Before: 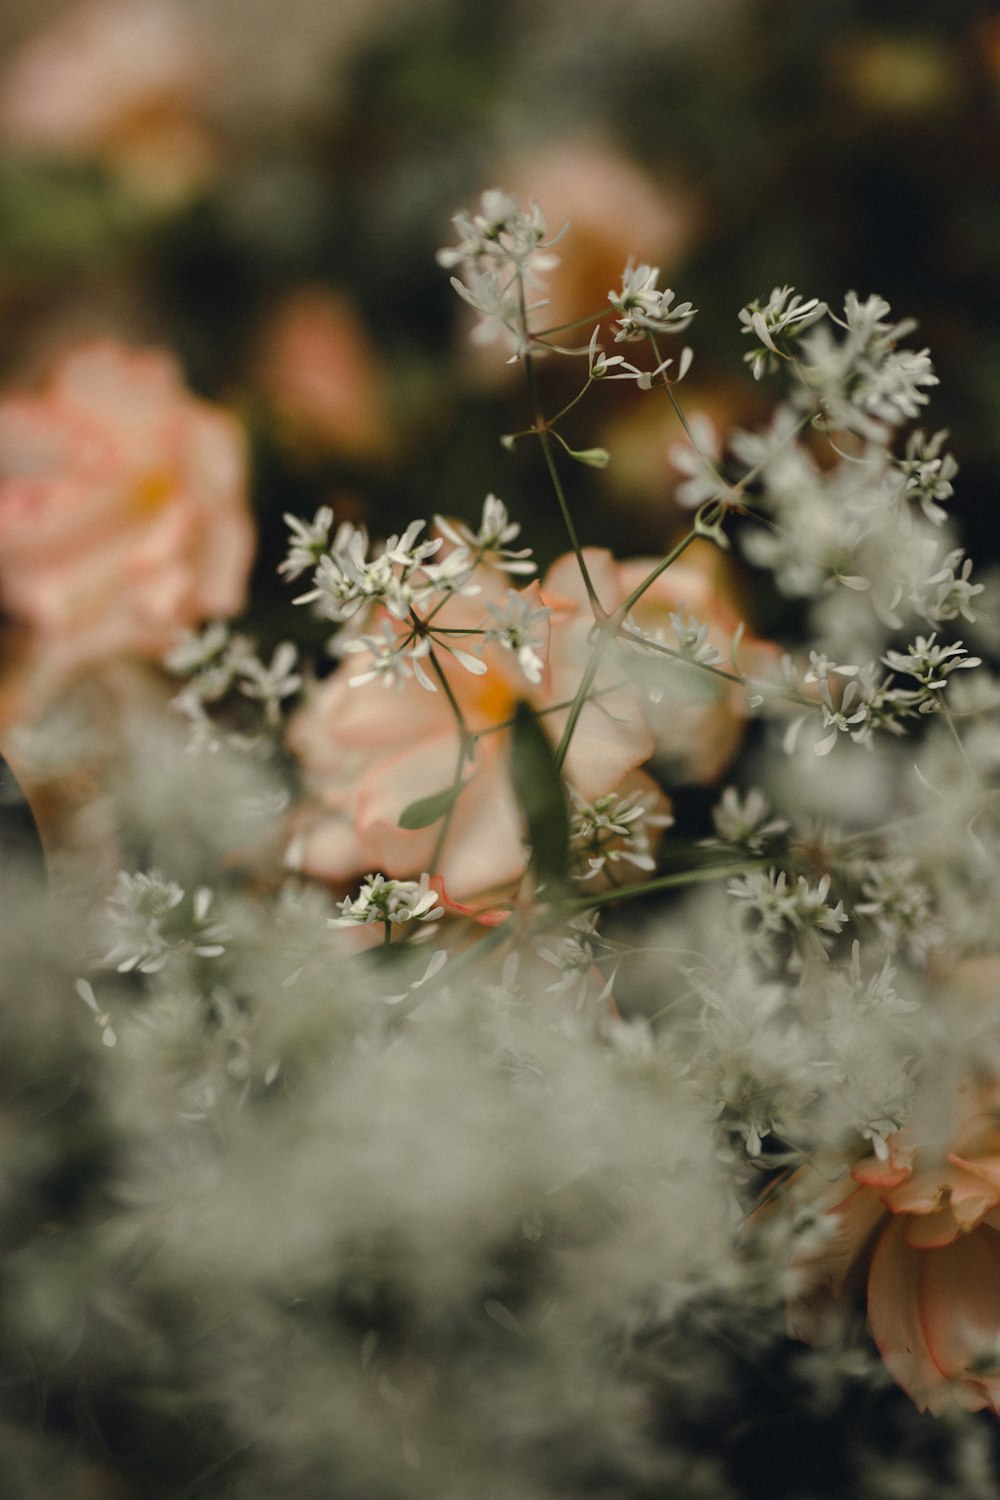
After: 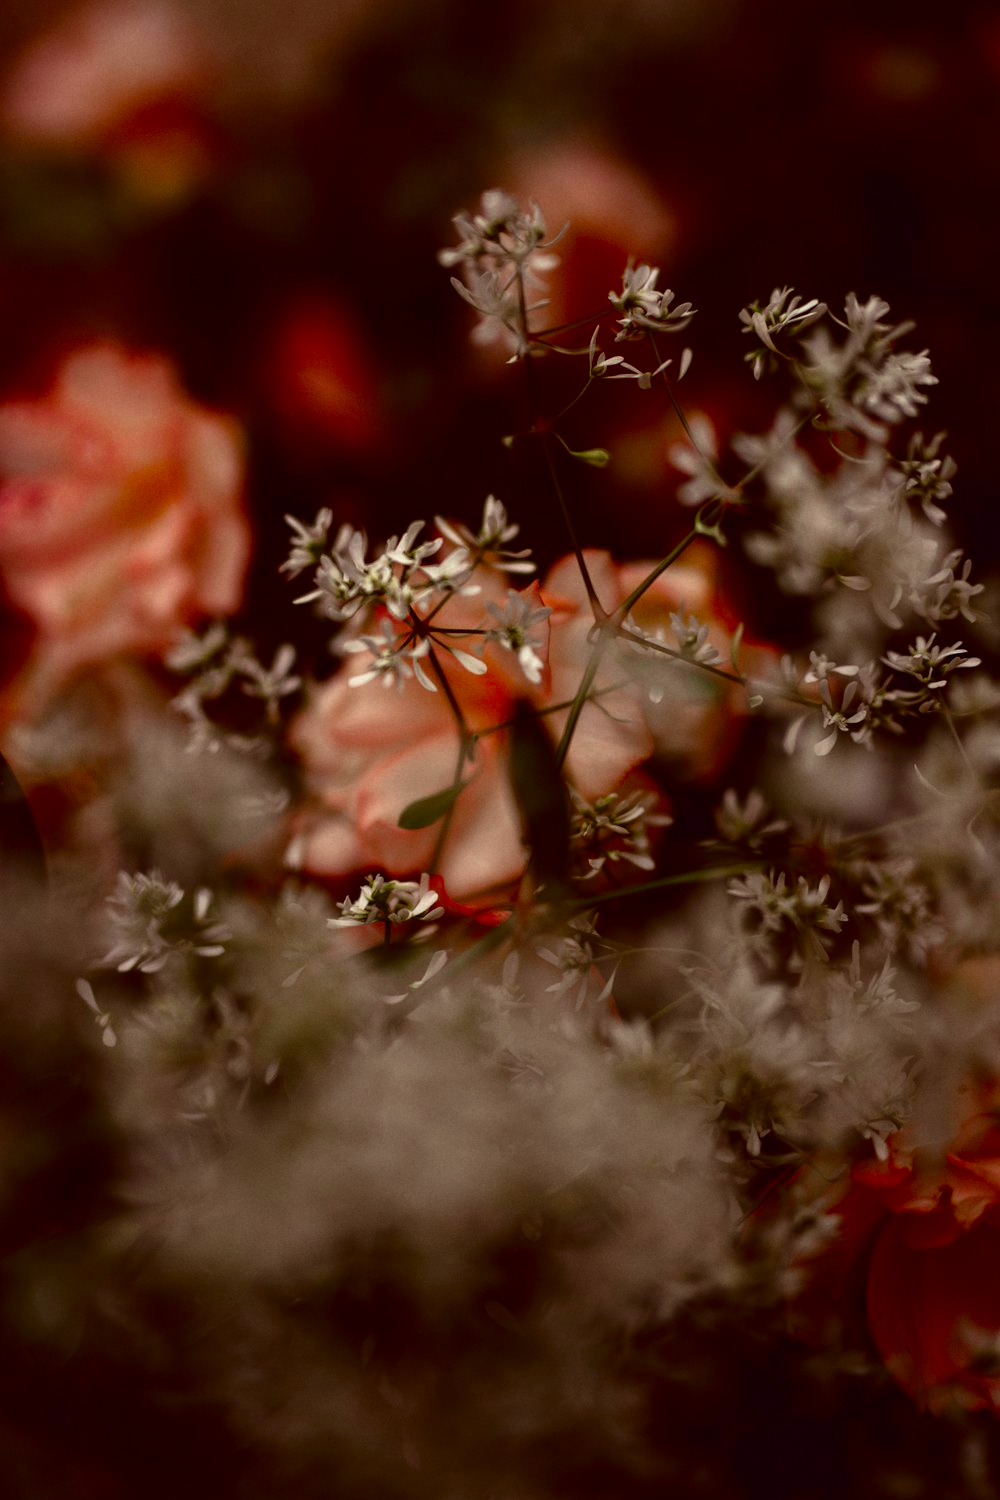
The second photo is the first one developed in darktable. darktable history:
contrast brightness saturation: contrast 0.09, brightness -0.59, saturation 0.17
rgb levels: mode RGB, independent channels, levels [[0, 0.474, 1], [0, 0.5, 1], [0, 0.5, 1]]
tone curve: curves: ch0 [(0, 0) (0.051, 0.047) (0.102, 0.099) (0.236, 0.249) (0.429, 0.473) (0.67, 0.755) (0.875, 0.948) (1, 0.985)]; ch1 [(0, 0) (0.339, 0.298) (0.402, 0.363) (0.453, 0.413) (0.485, 0.469) (0.494, 0.493) (0.504, 0.502) (0.515, 0.526) (0.563, 0.591) (0.597, 0.639) (0.834, 0.888) (1, 1)]; ch2 [(0, 0) (0.362, 0.353) (0.425, 0.439) (0.501, 0.501) (0.537, 0.538) (0.58, 0.59) (0.642, 0.669) (0.773, 0.856) (1, 1)], color space Lab, independent channels, preserve colors none
